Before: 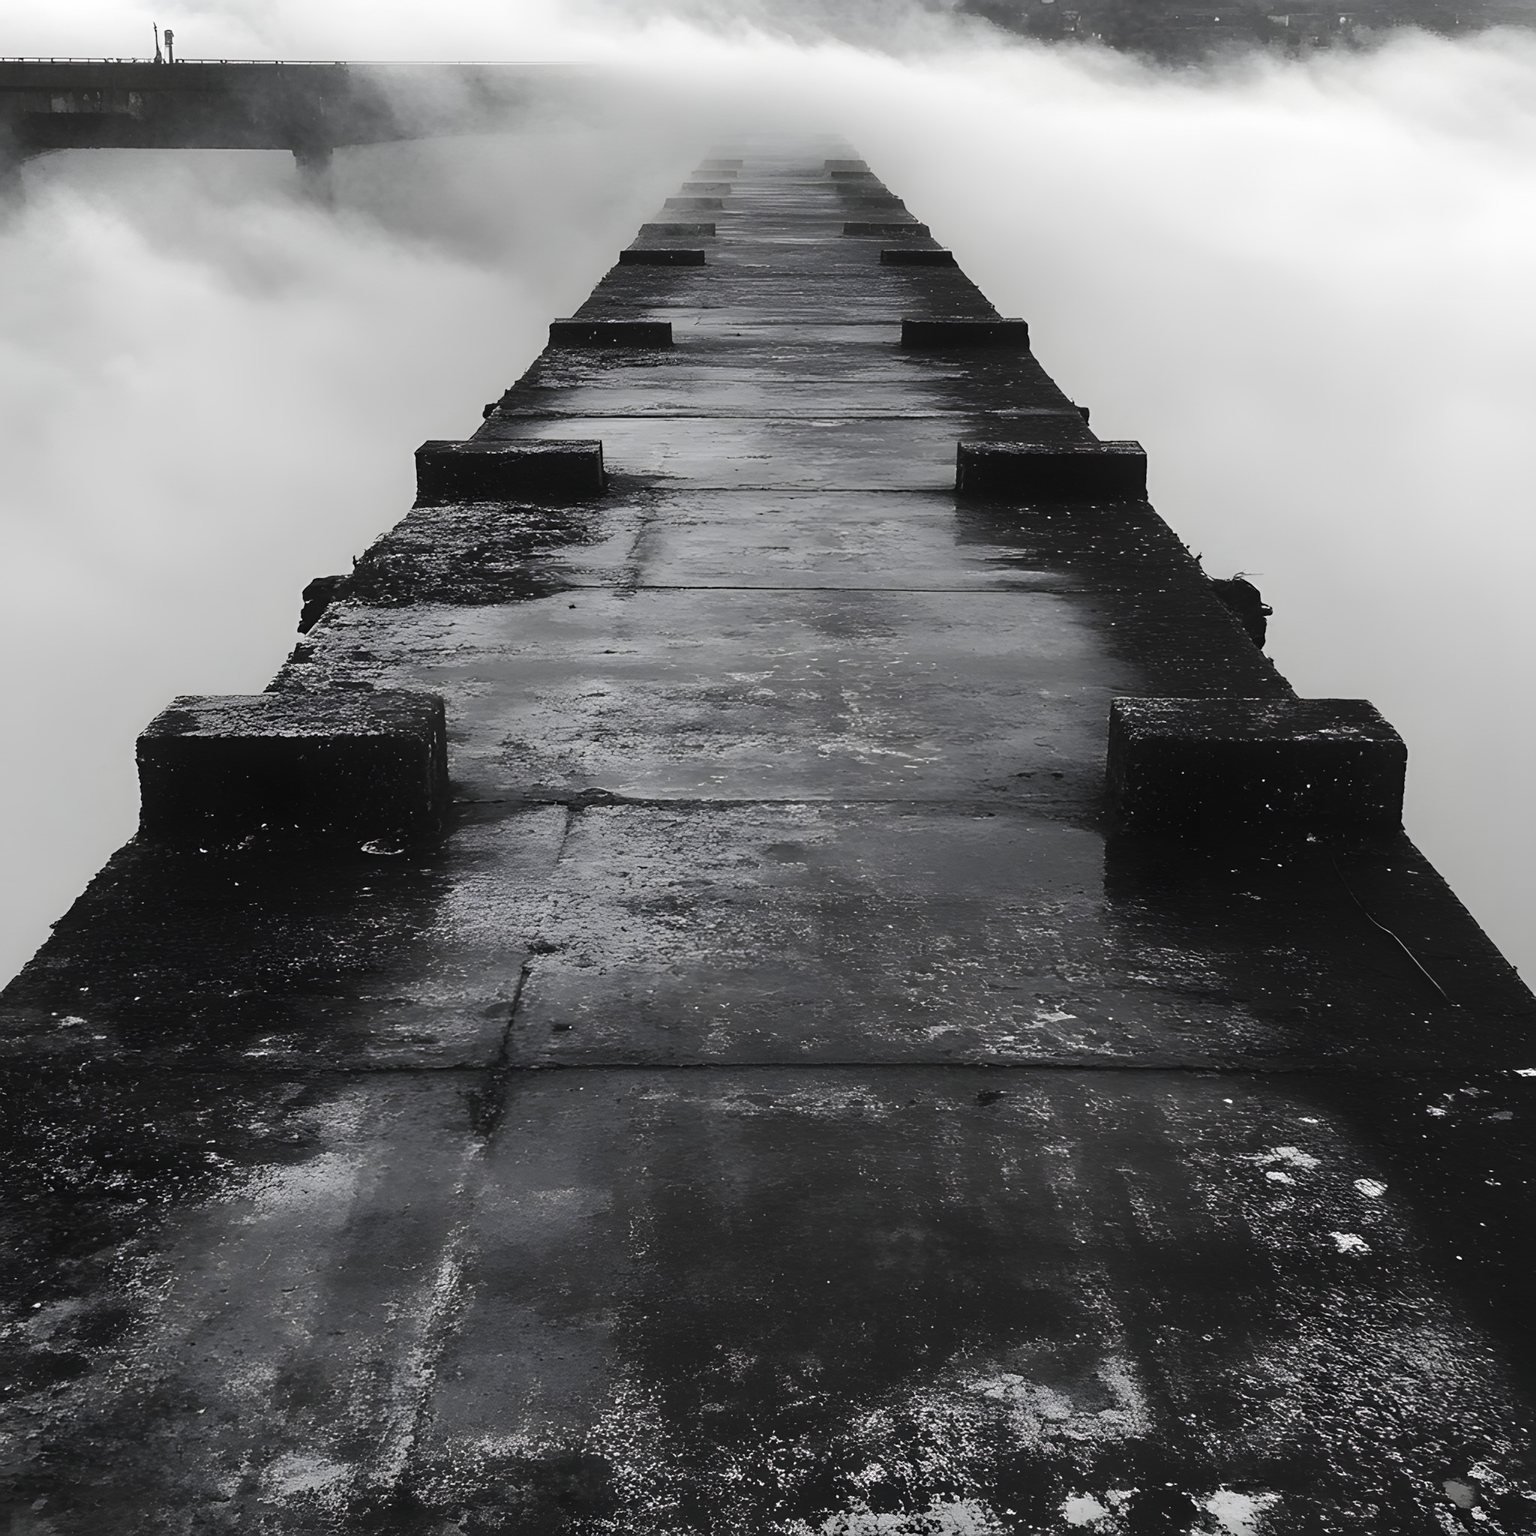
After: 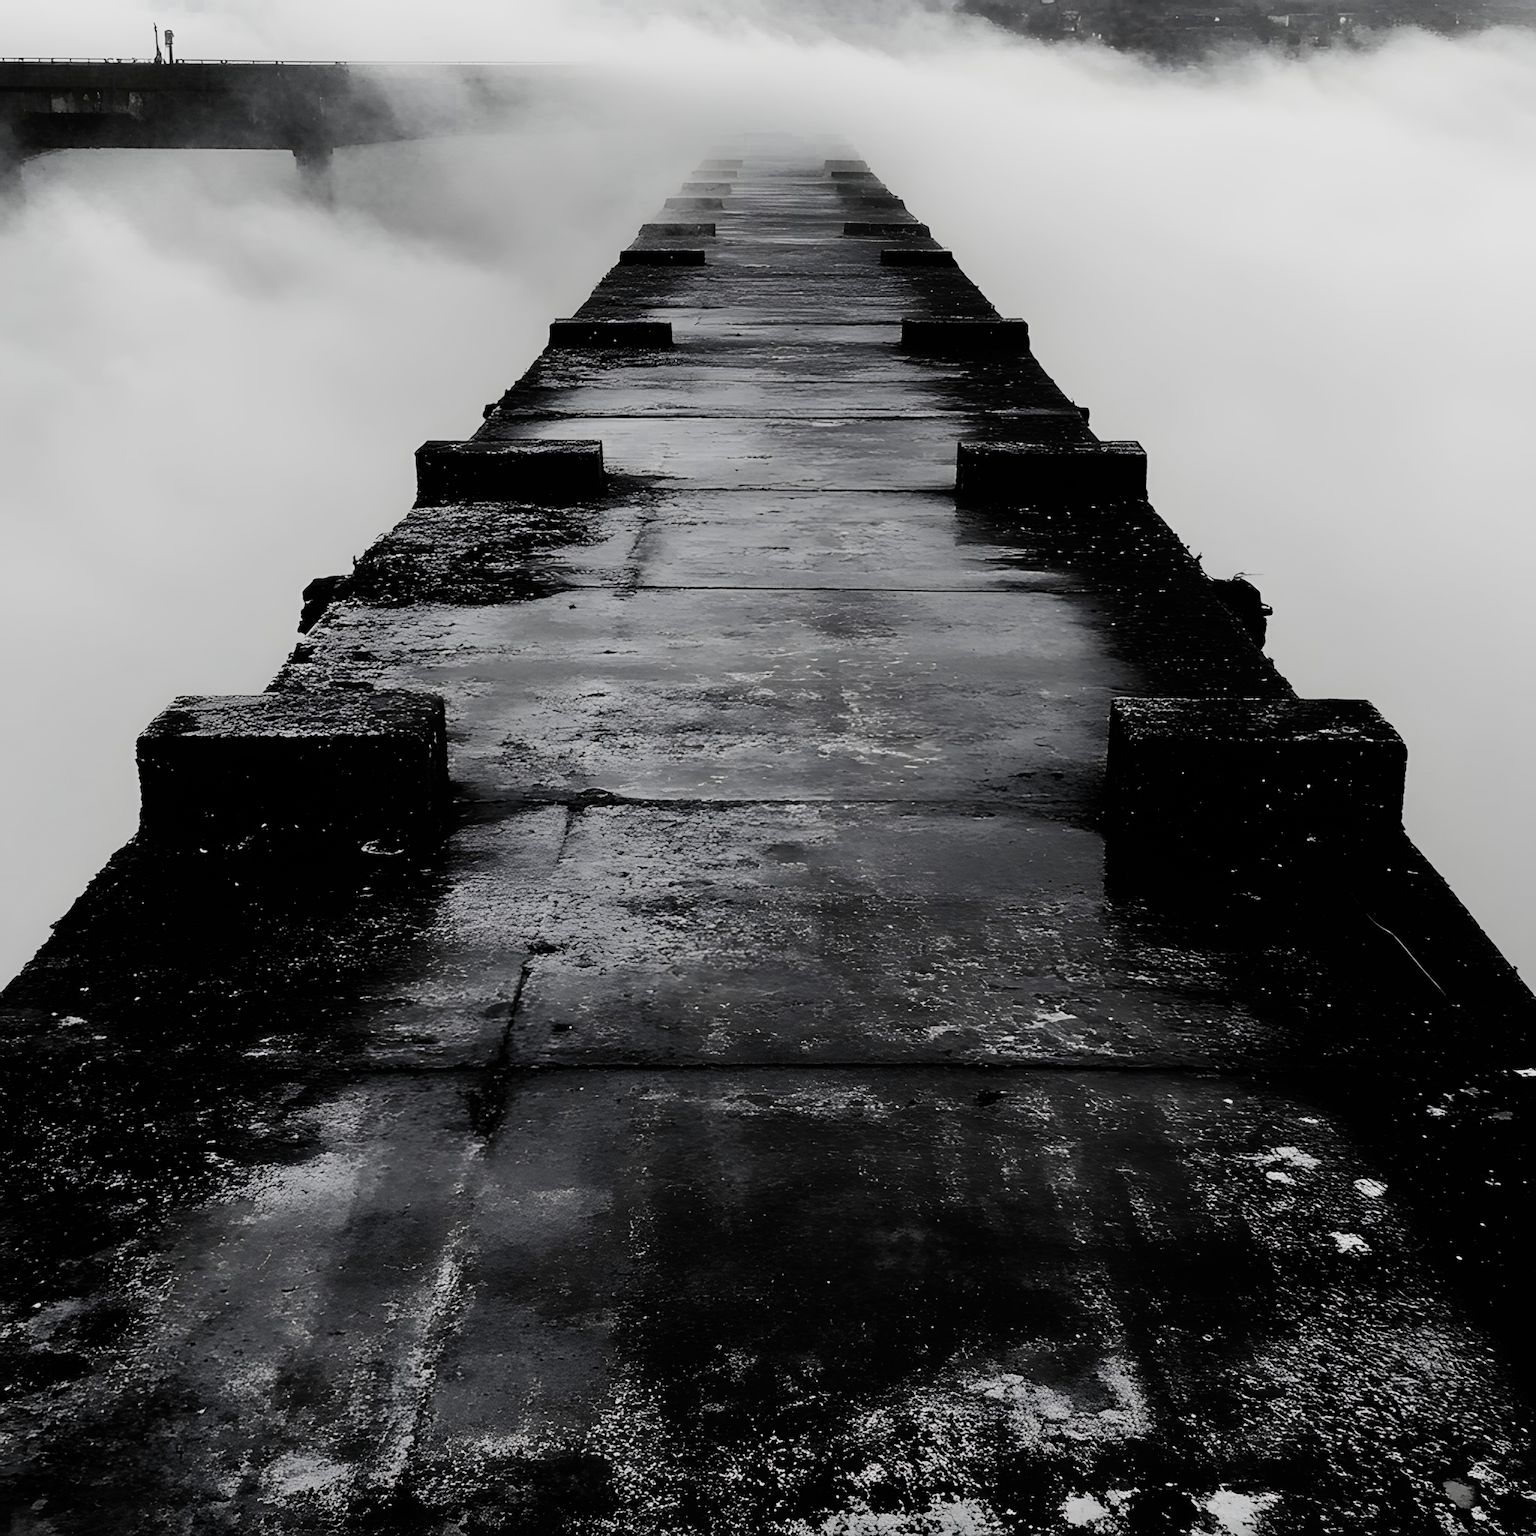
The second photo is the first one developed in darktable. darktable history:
color zones: curves: ch0 [(0, 0.497) (0.143, 0.5) (0.286, 0.5) (0.429, 0.483) (0.571, 0.116) (0.714, -0.006) (0.857, 0.28) (1, 0.497)]
filmic rgb: black relative exposure -5 EV, hardness 2.88, contrast 1.3, highlights saturation mix -30%
